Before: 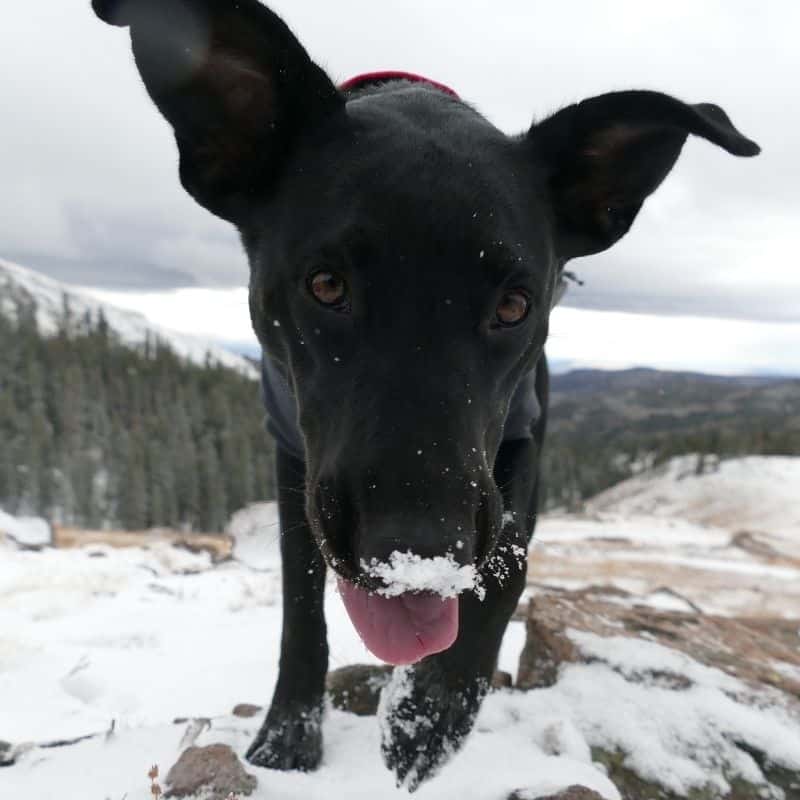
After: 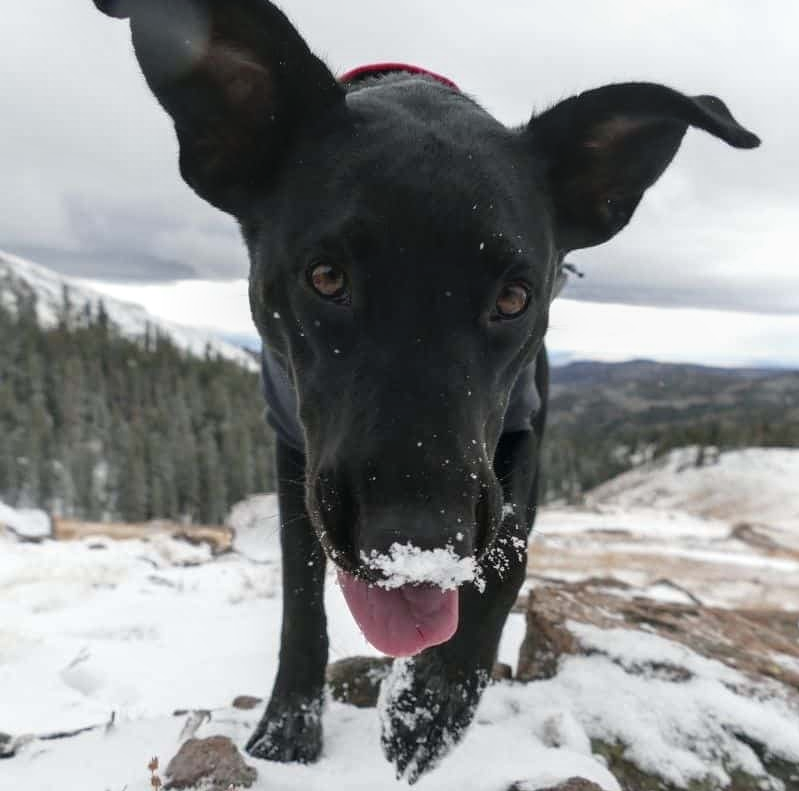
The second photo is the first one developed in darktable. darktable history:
crop: top 1.049%, right 0.001%
local contrast: on, module defaults
